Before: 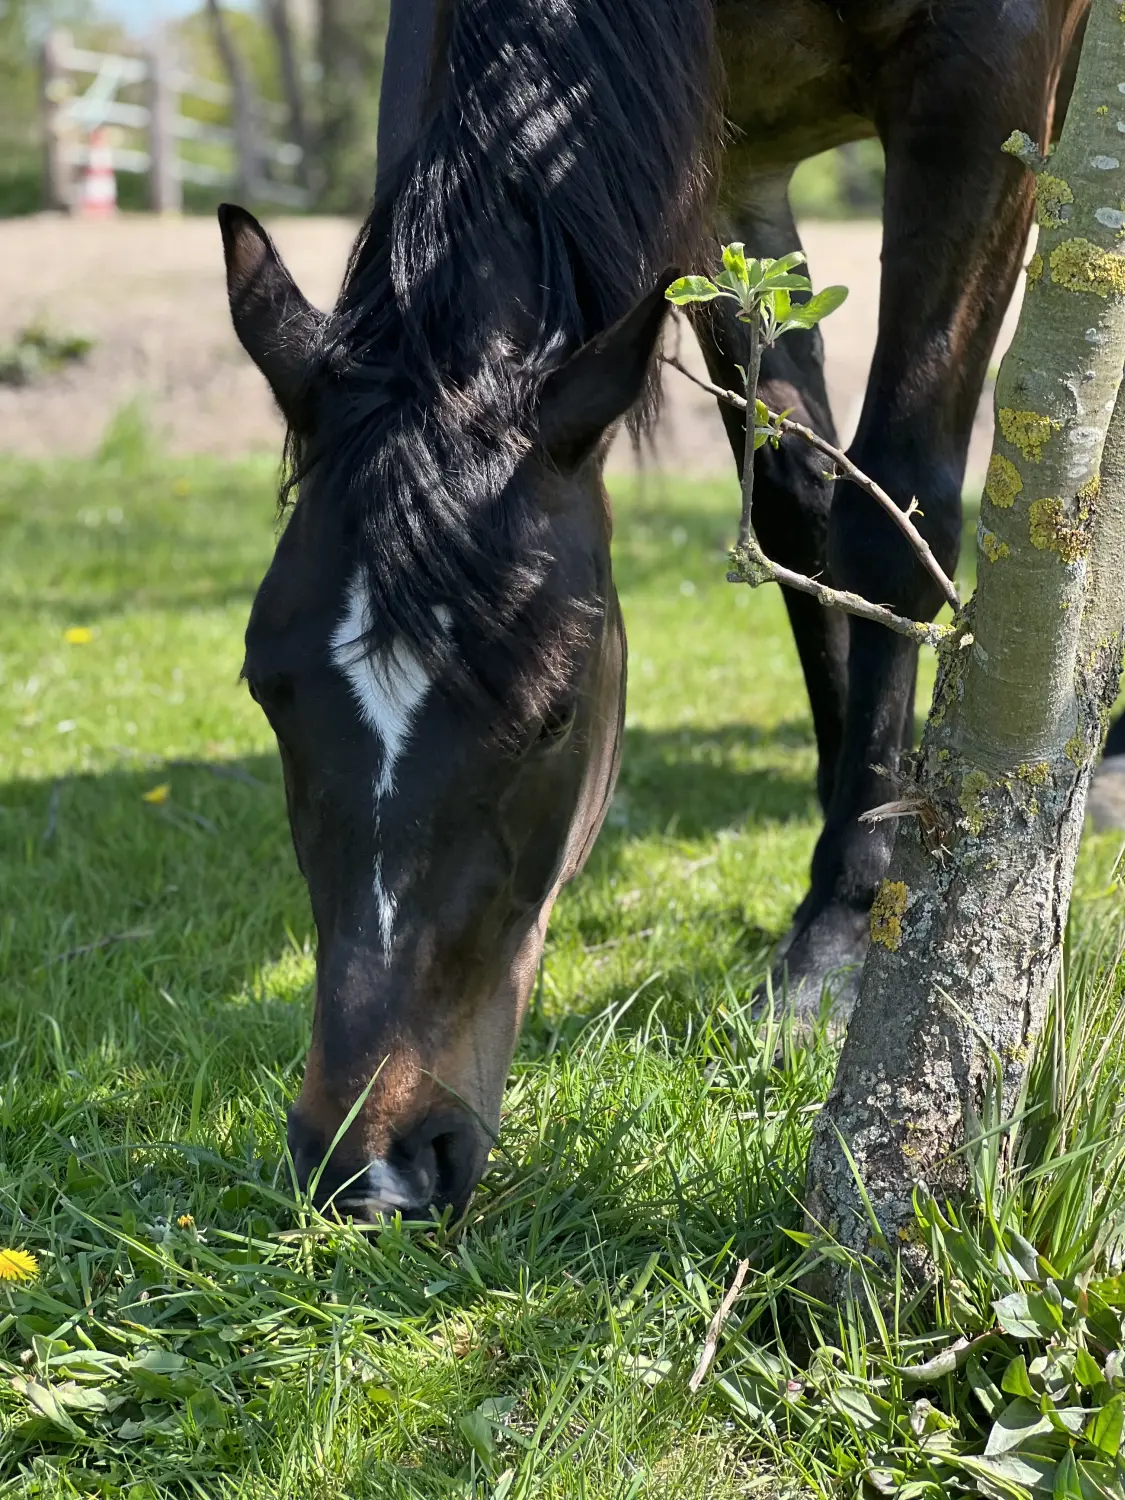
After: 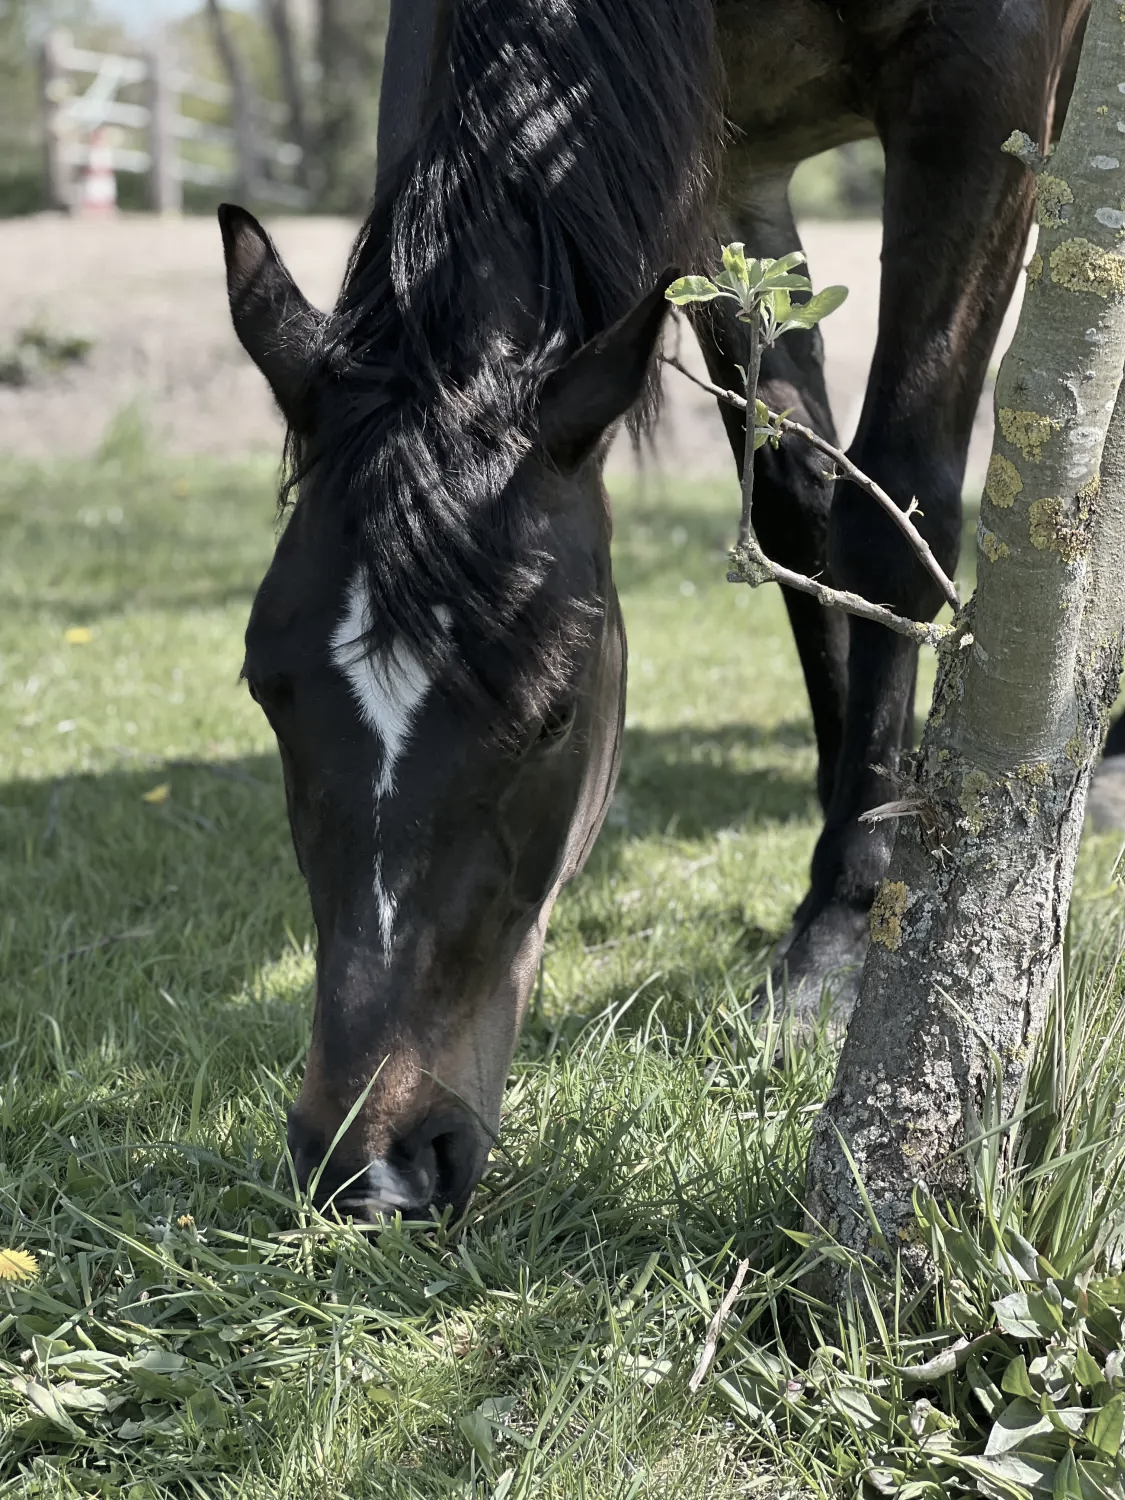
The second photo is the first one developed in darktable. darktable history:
color correction: highlights b* 0.034, saturation 0.505
